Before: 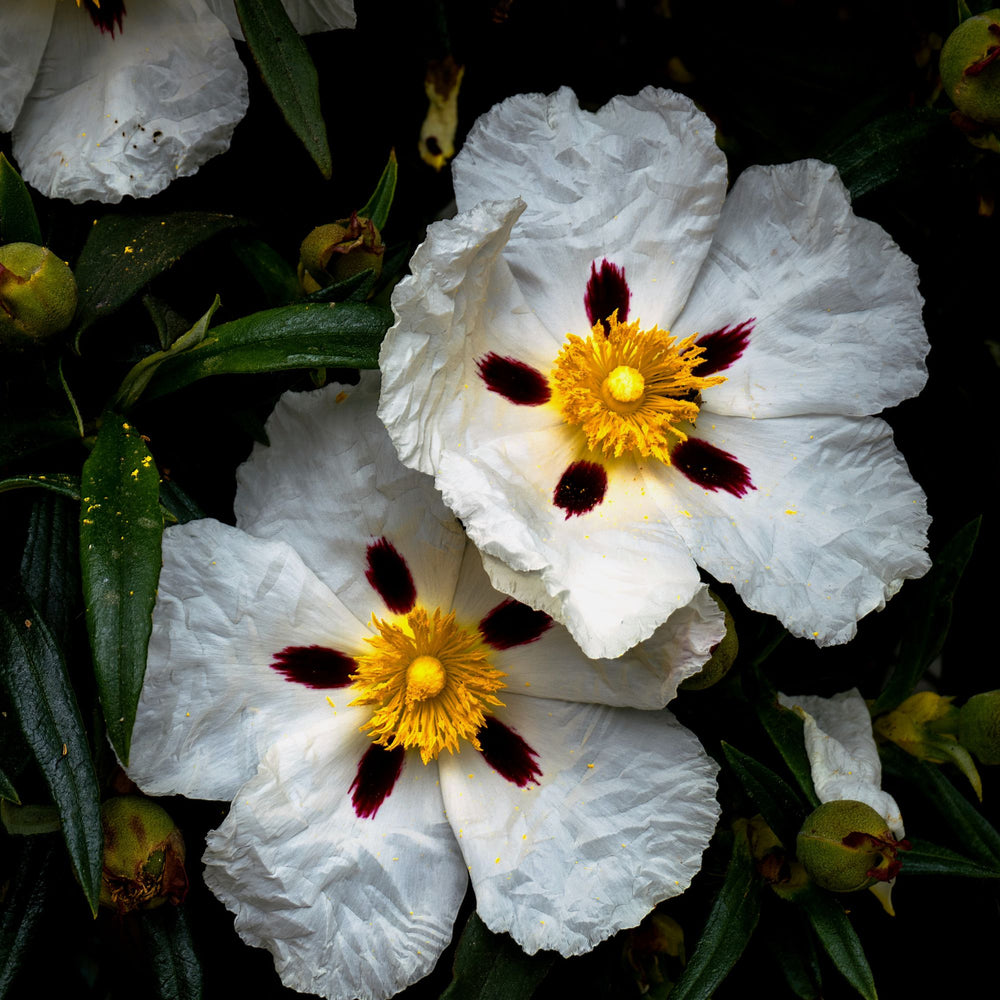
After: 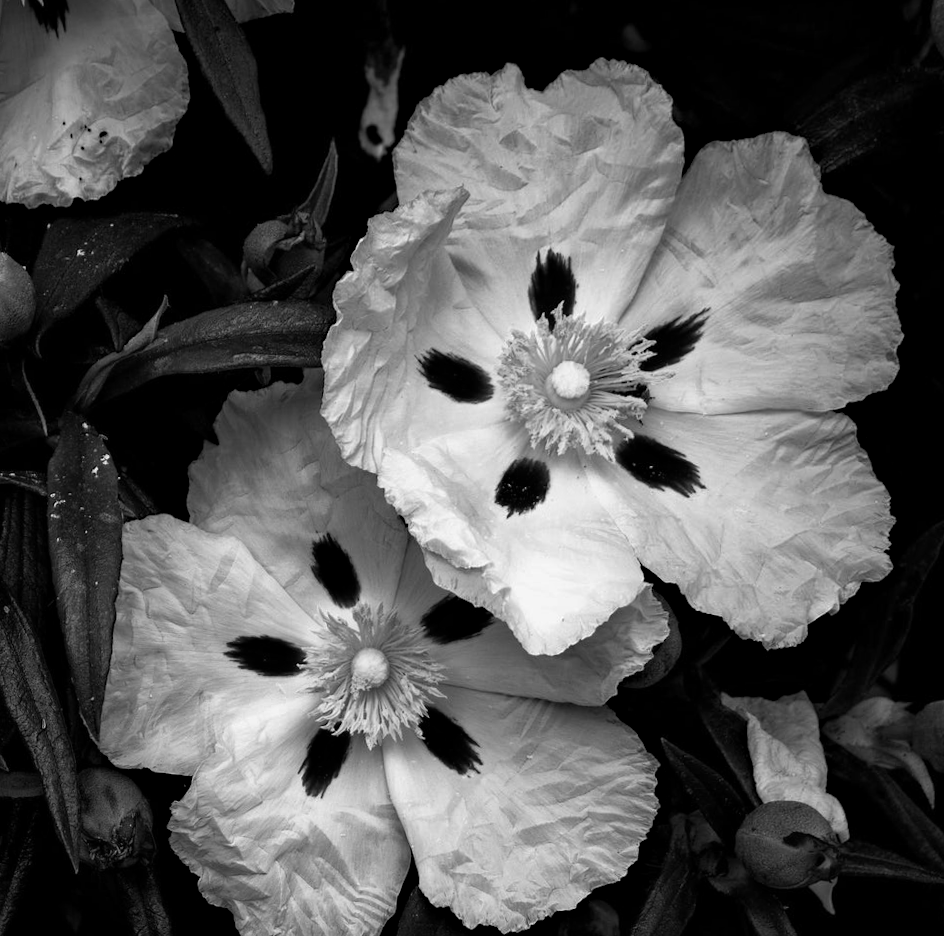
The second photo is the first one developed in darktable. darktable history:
haze removal: compatibility mode true, adaptive false
monochrome: a 32, b 64, size 2.3
rotate and perspective: rotation 0.062°, lens shift (vertical) 0.115, lens shift (horizontal) -0.133, crop left 0.047, crop right 0.94, crop top 0.061, crop bottom 0.94
